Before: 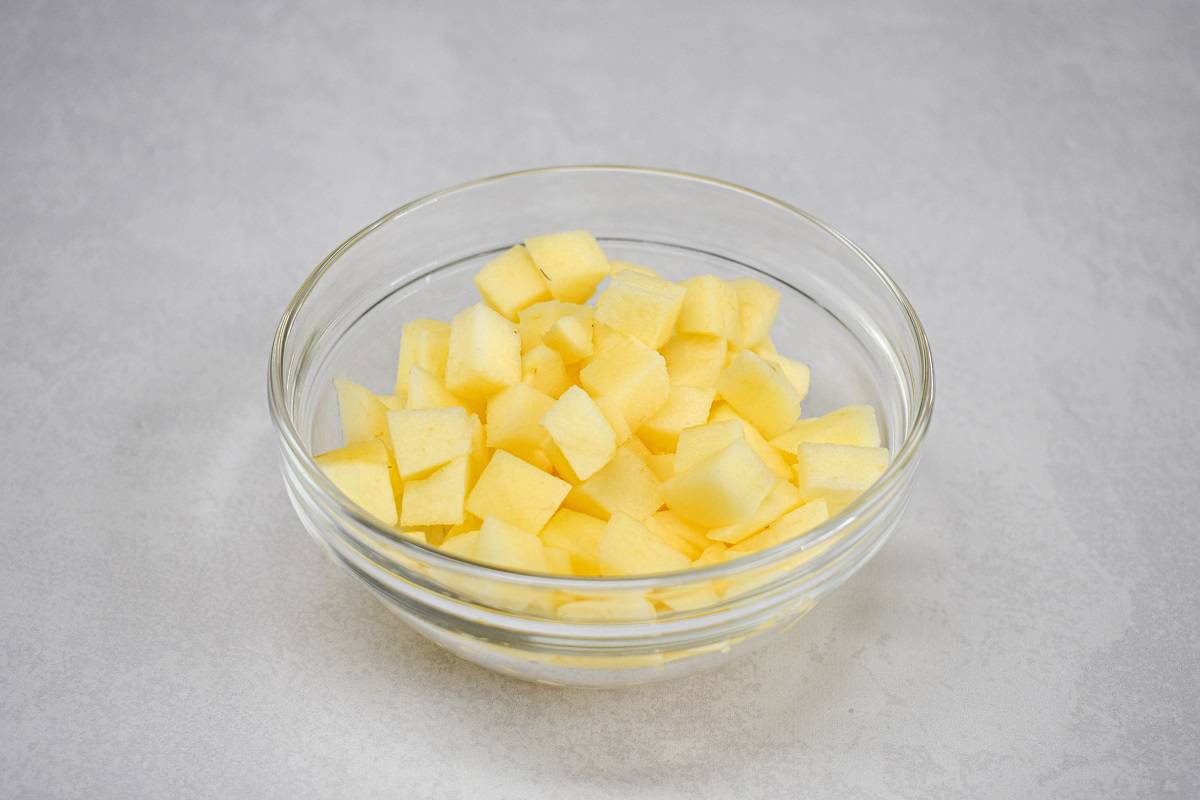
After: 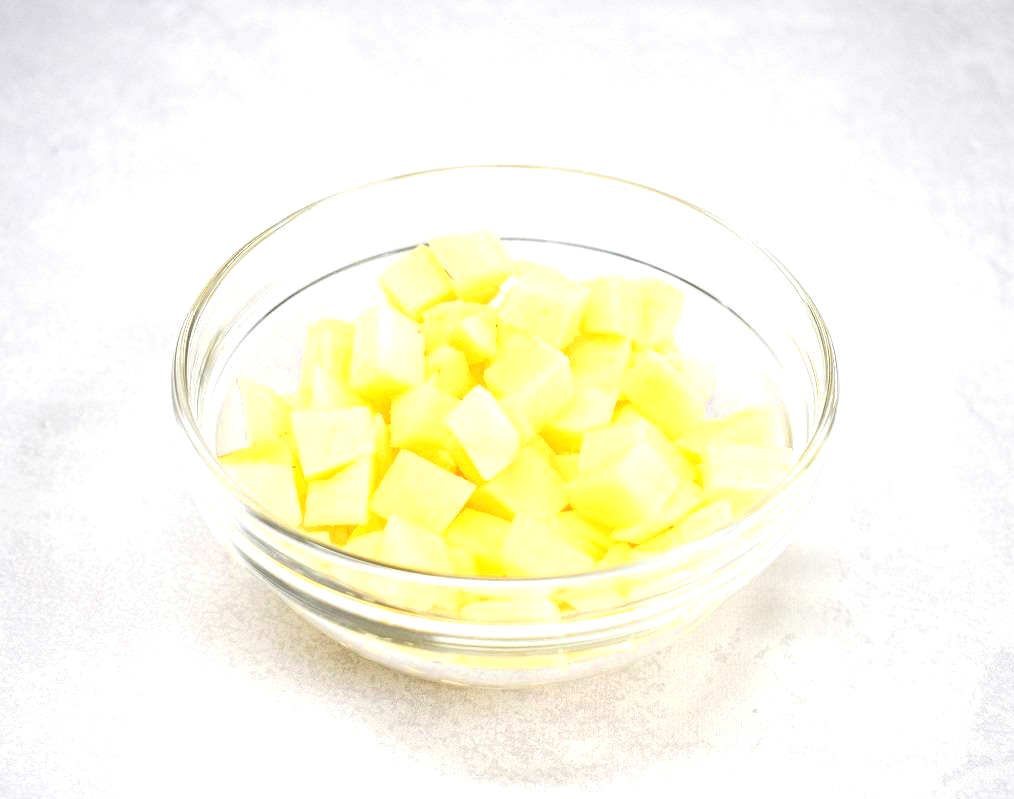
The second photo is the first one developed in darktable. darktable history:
crop: left 8.058%, right 7.396%
exposure: black level correction 0, exposure 1 EV, compensate highlight preservation false
